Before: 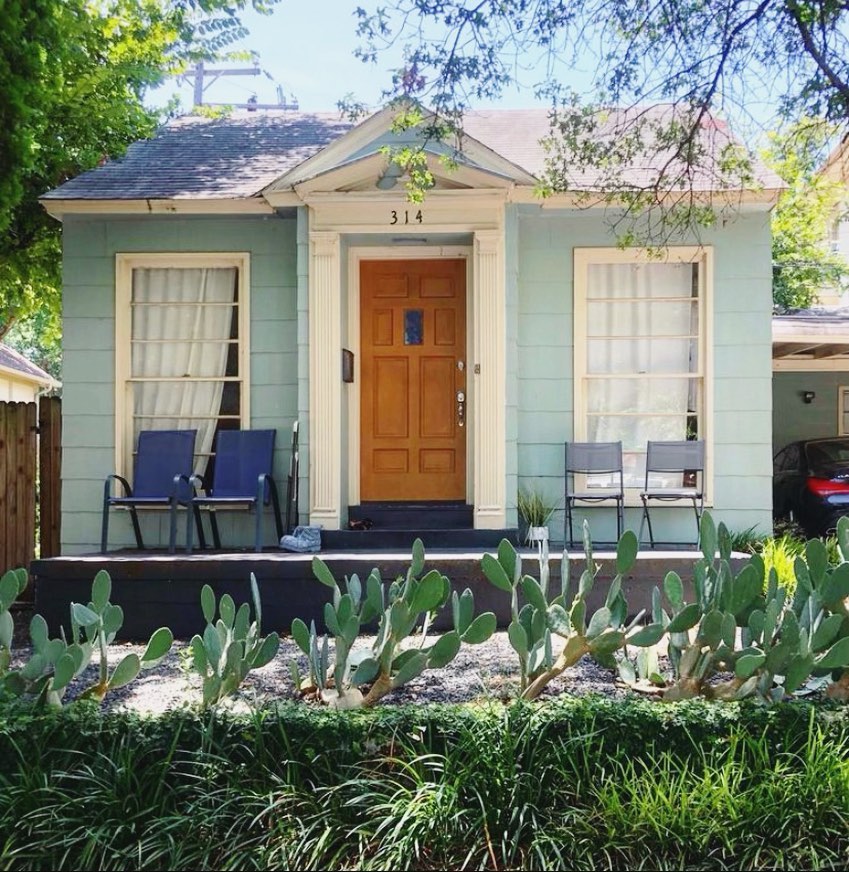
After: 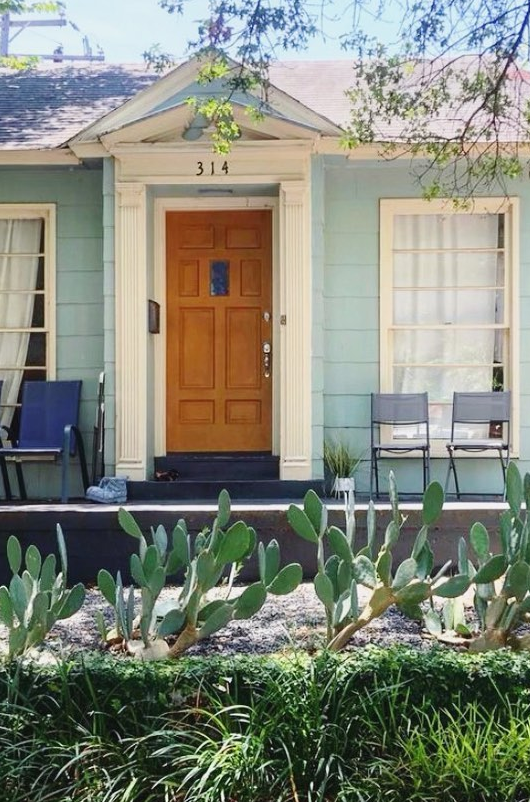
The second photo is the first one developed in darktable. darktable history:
crop and rotate: left 22.902%, top 5.629%, right 14.623%, bottom 2.346%
